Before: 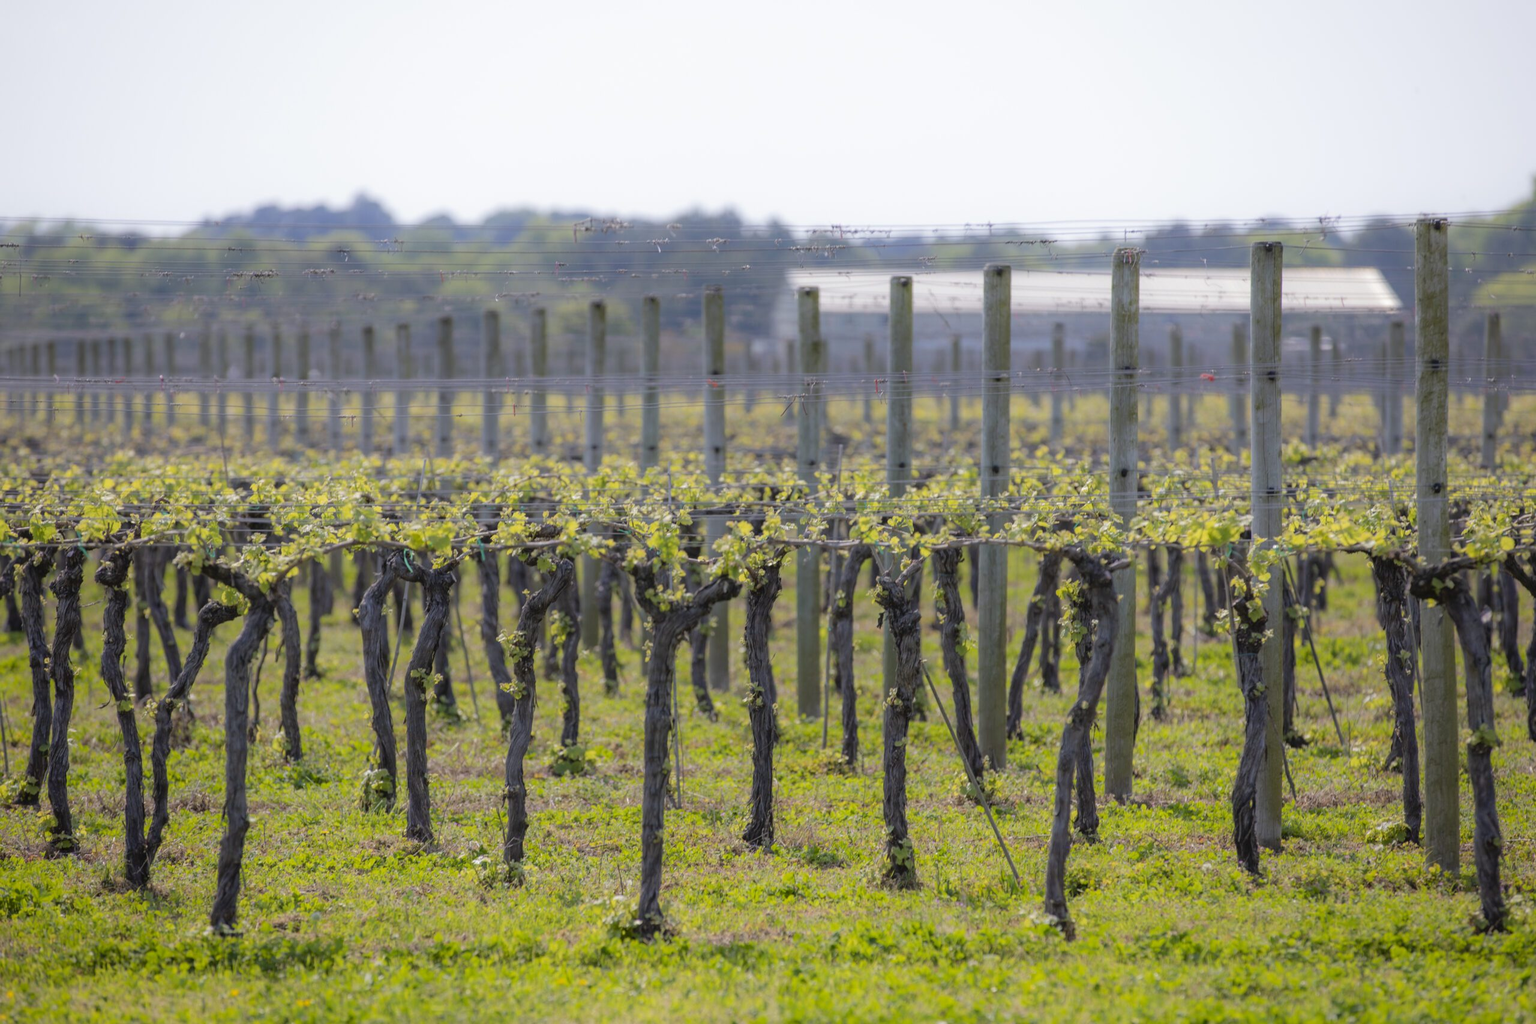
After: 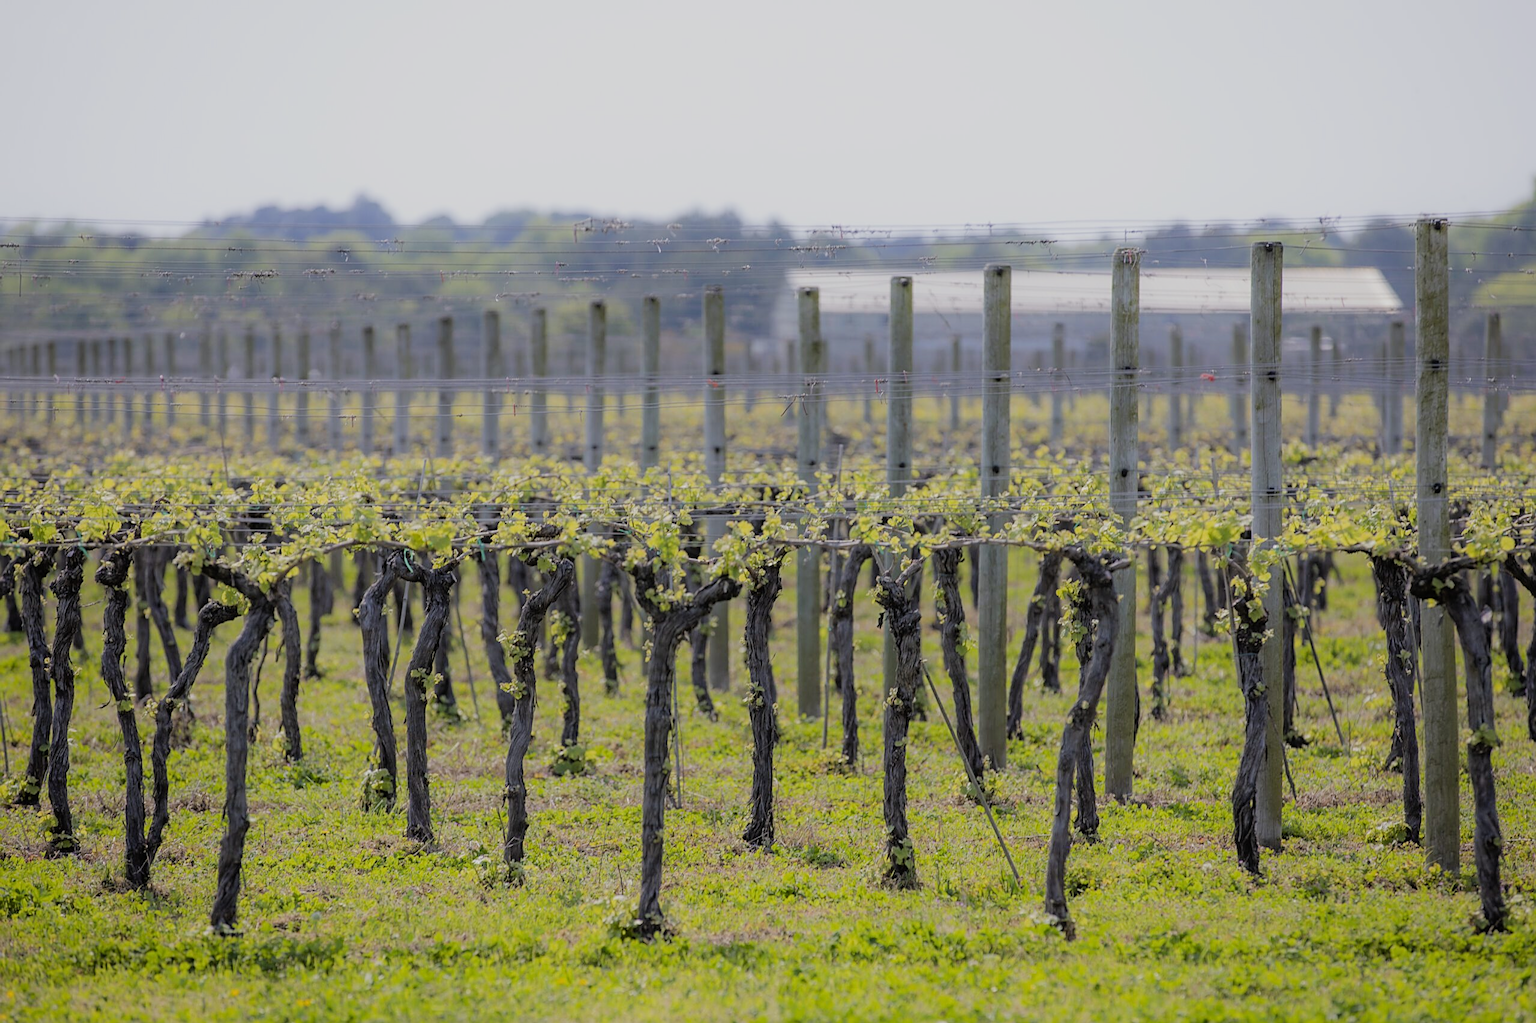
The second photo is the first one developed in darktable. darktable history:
filmic rgb: black relative exposure -7.65 EV, white relative exposure 4.56 EV, hardness 3.61
exposure: exposure 0.081 EV, compensate highlight preservation false
sharpen: on, module defaults
